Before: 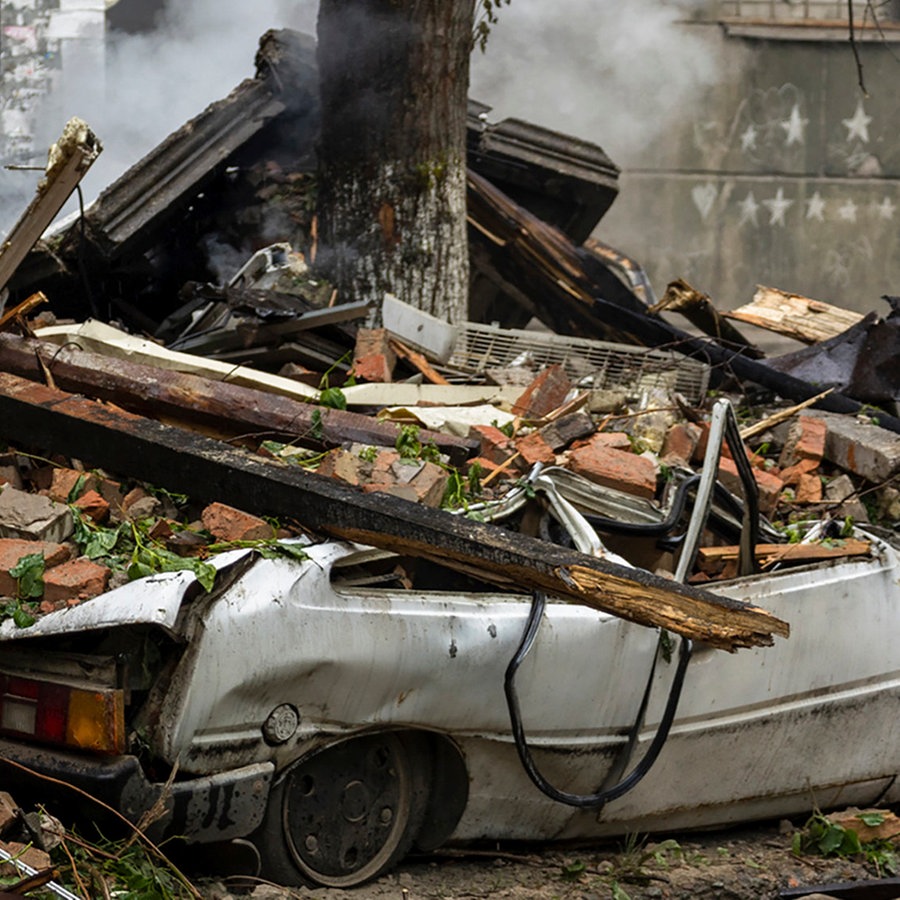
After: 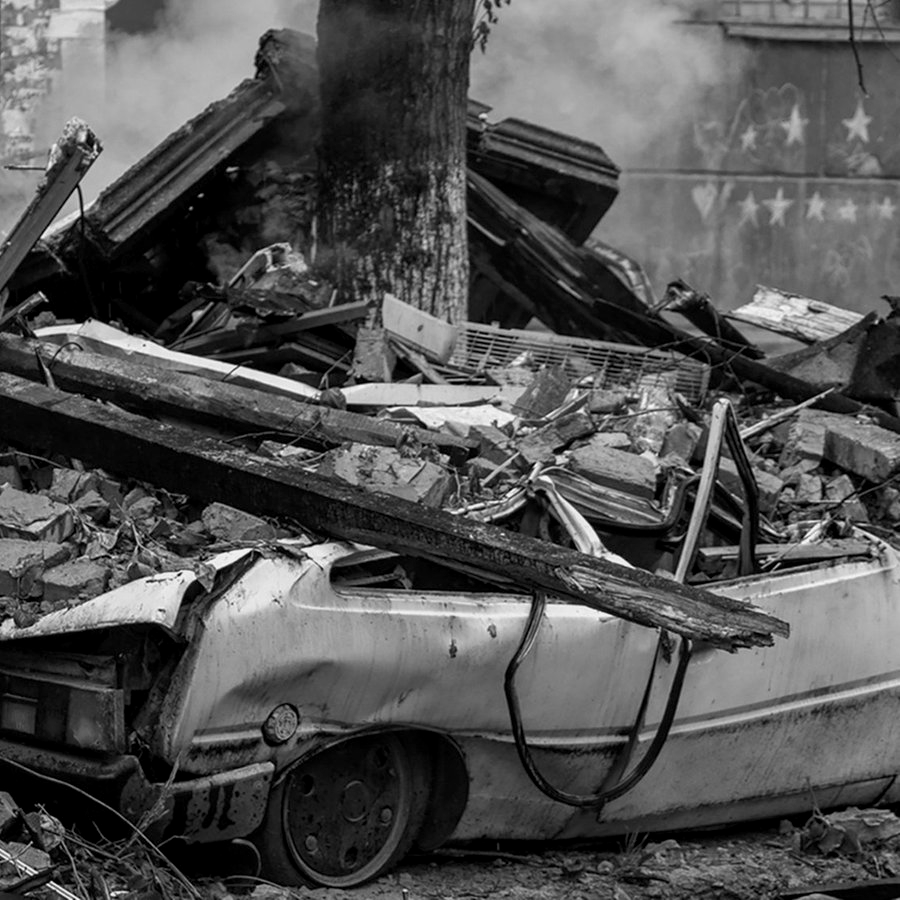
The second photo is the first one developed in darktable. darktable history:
local contrast: highlights 100%, shadows 100%, detail 120%, midtone range 0.2
monochrome: a 26.22, b 42.67, size 0.8
